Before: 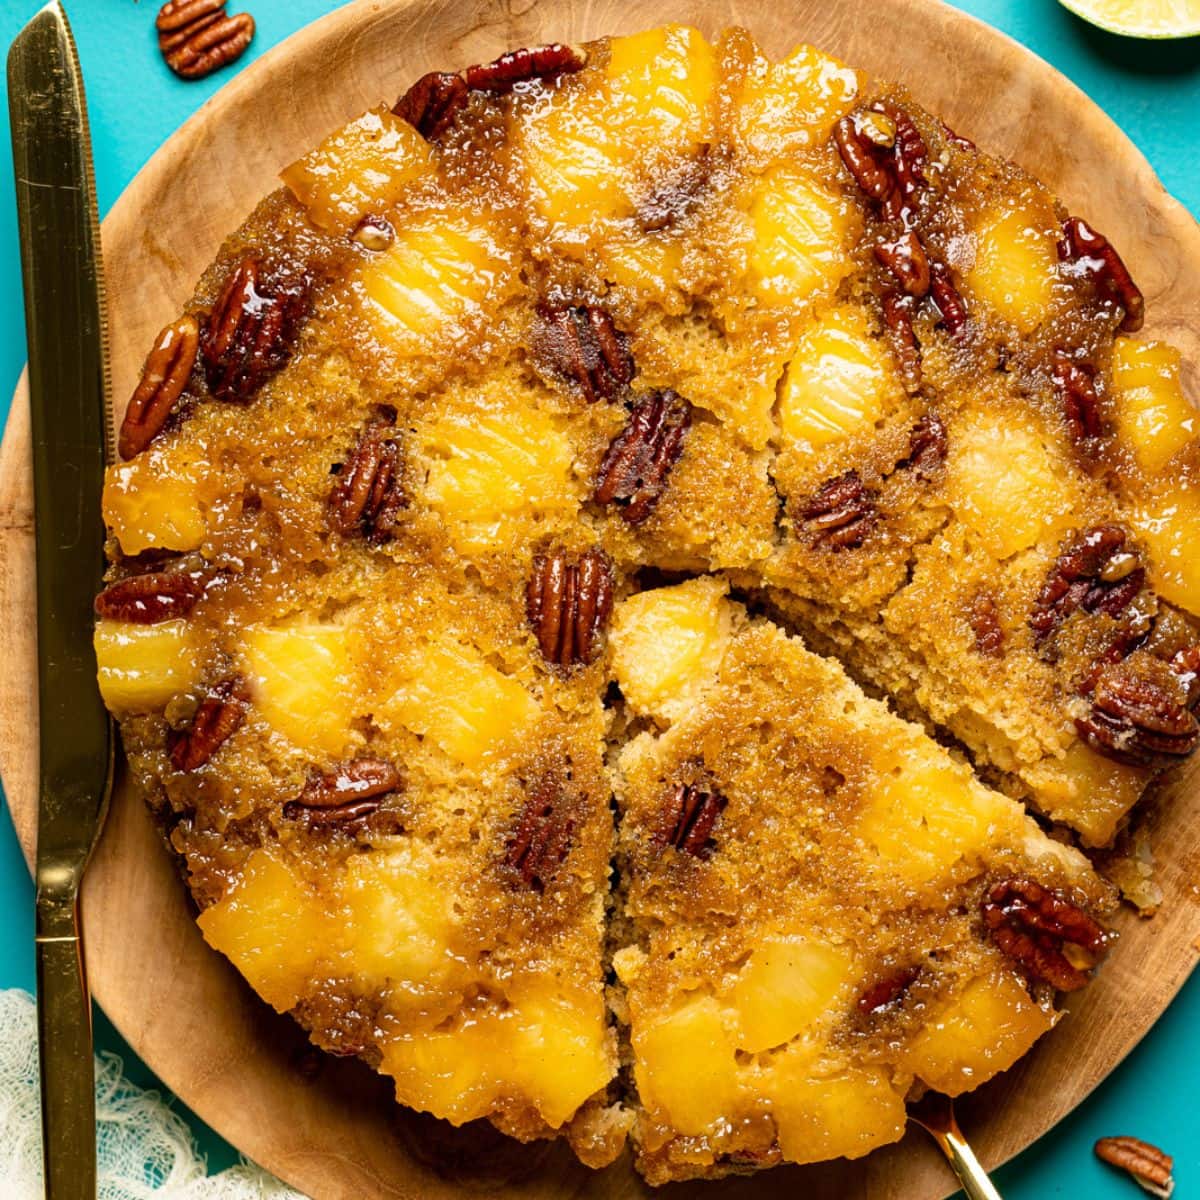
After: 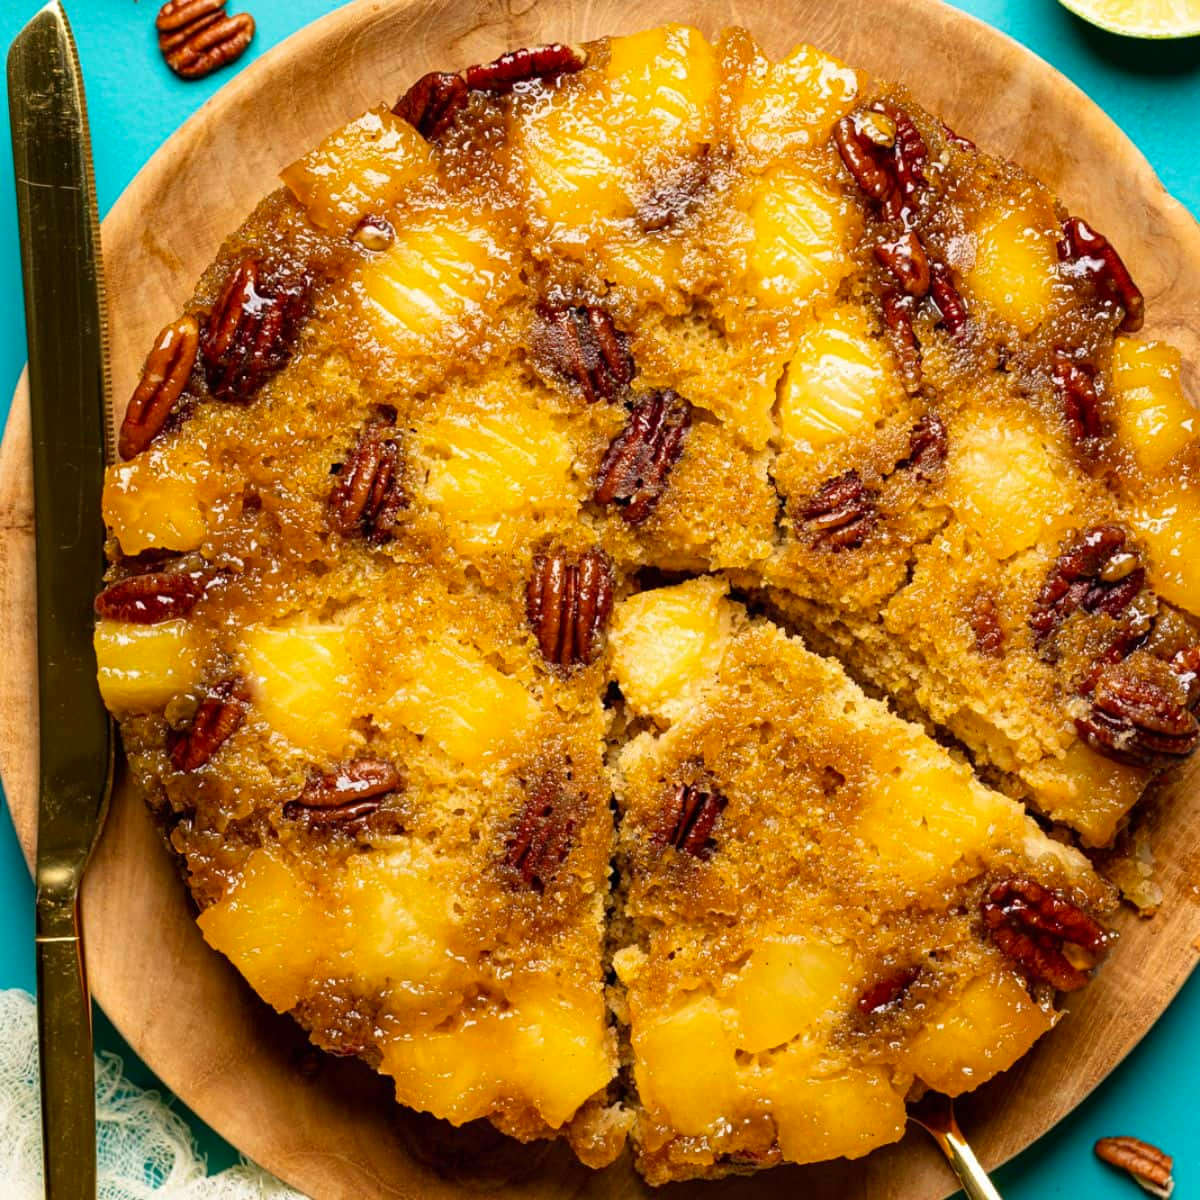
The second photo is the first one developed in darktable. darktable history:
contrast brightness saturation: saturation 0.097
